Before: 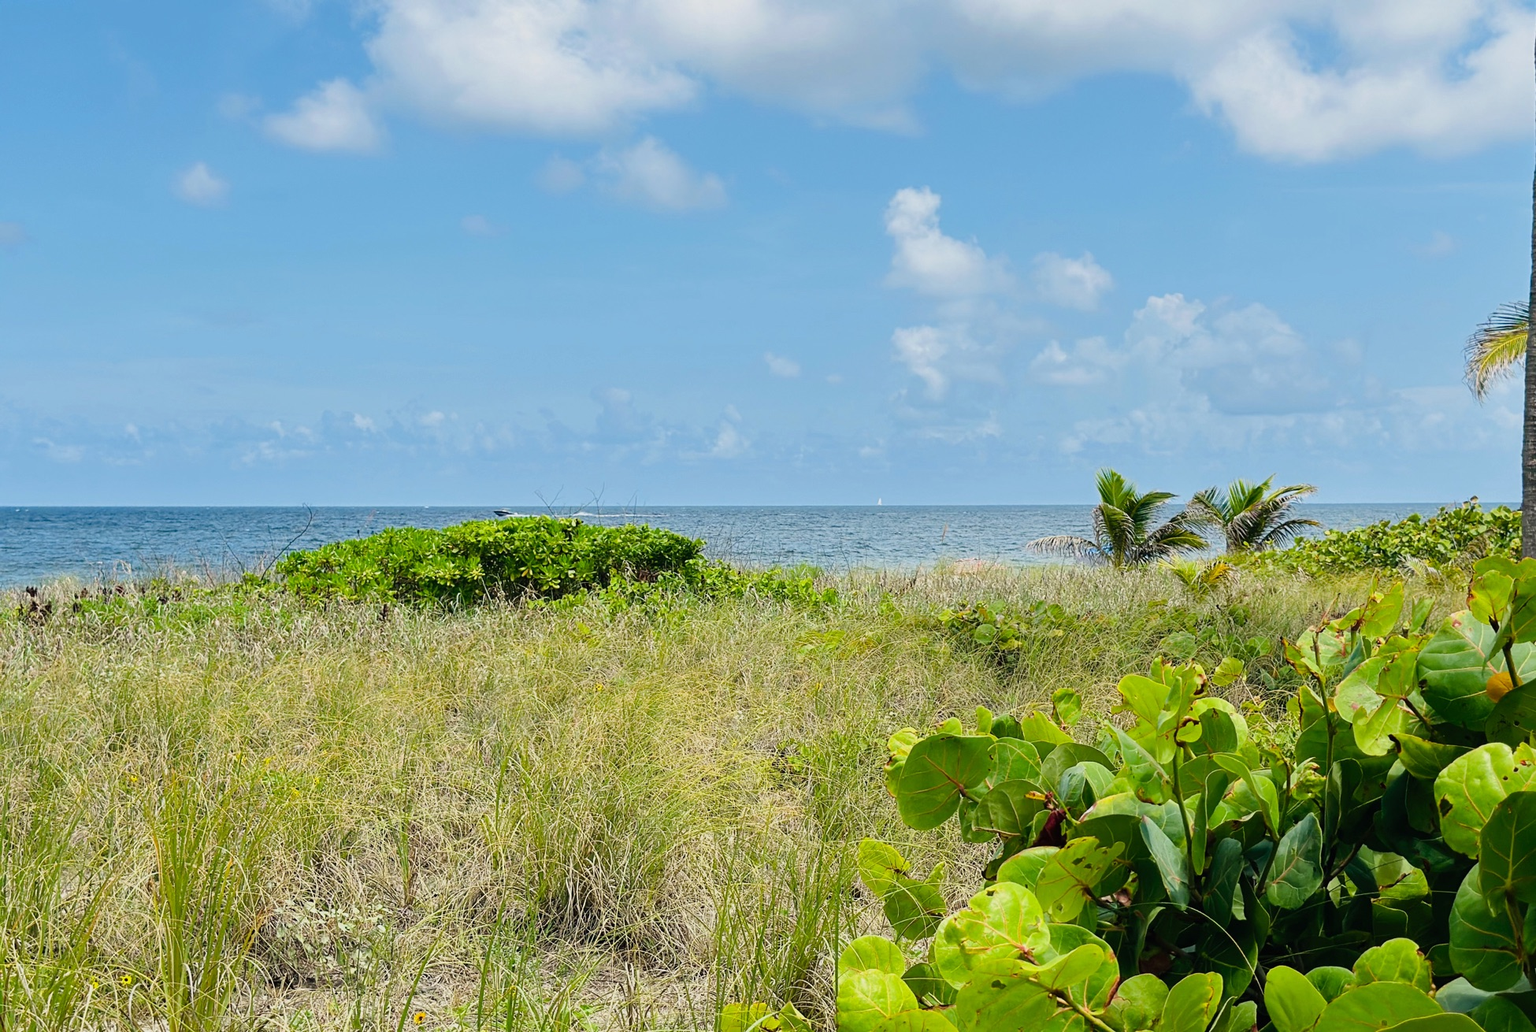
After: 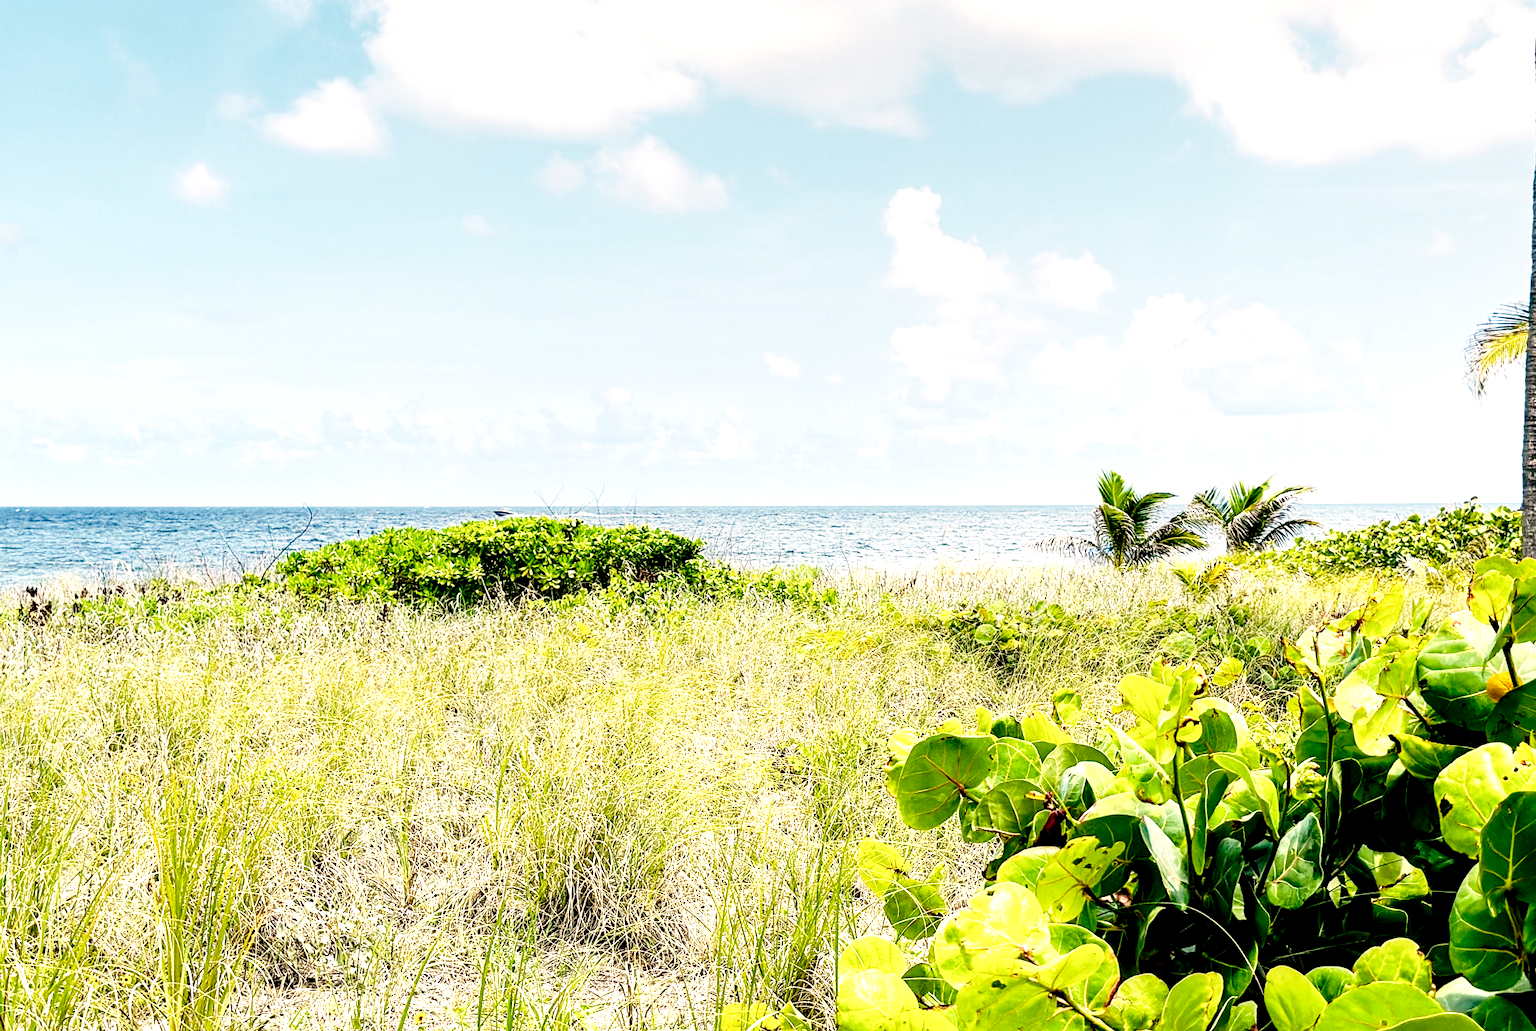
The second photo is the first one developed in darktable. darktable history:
exposure: black level correction 0, exposure 0.68 EV, compensate exposure bias true, compensate highlight preservation false
base curve: curves: ch0 [(0, 0) (0.028, 0.03) (0.121, 0.232) (0.46, 0.748) (0.859, 0.968) (1, 1)], preserve colors none
local contrast: highlights 80%, shadows 57%, detail 175%, midtone range 0.602
color correction: highlights a* 3.84, highlights b* 5.07
